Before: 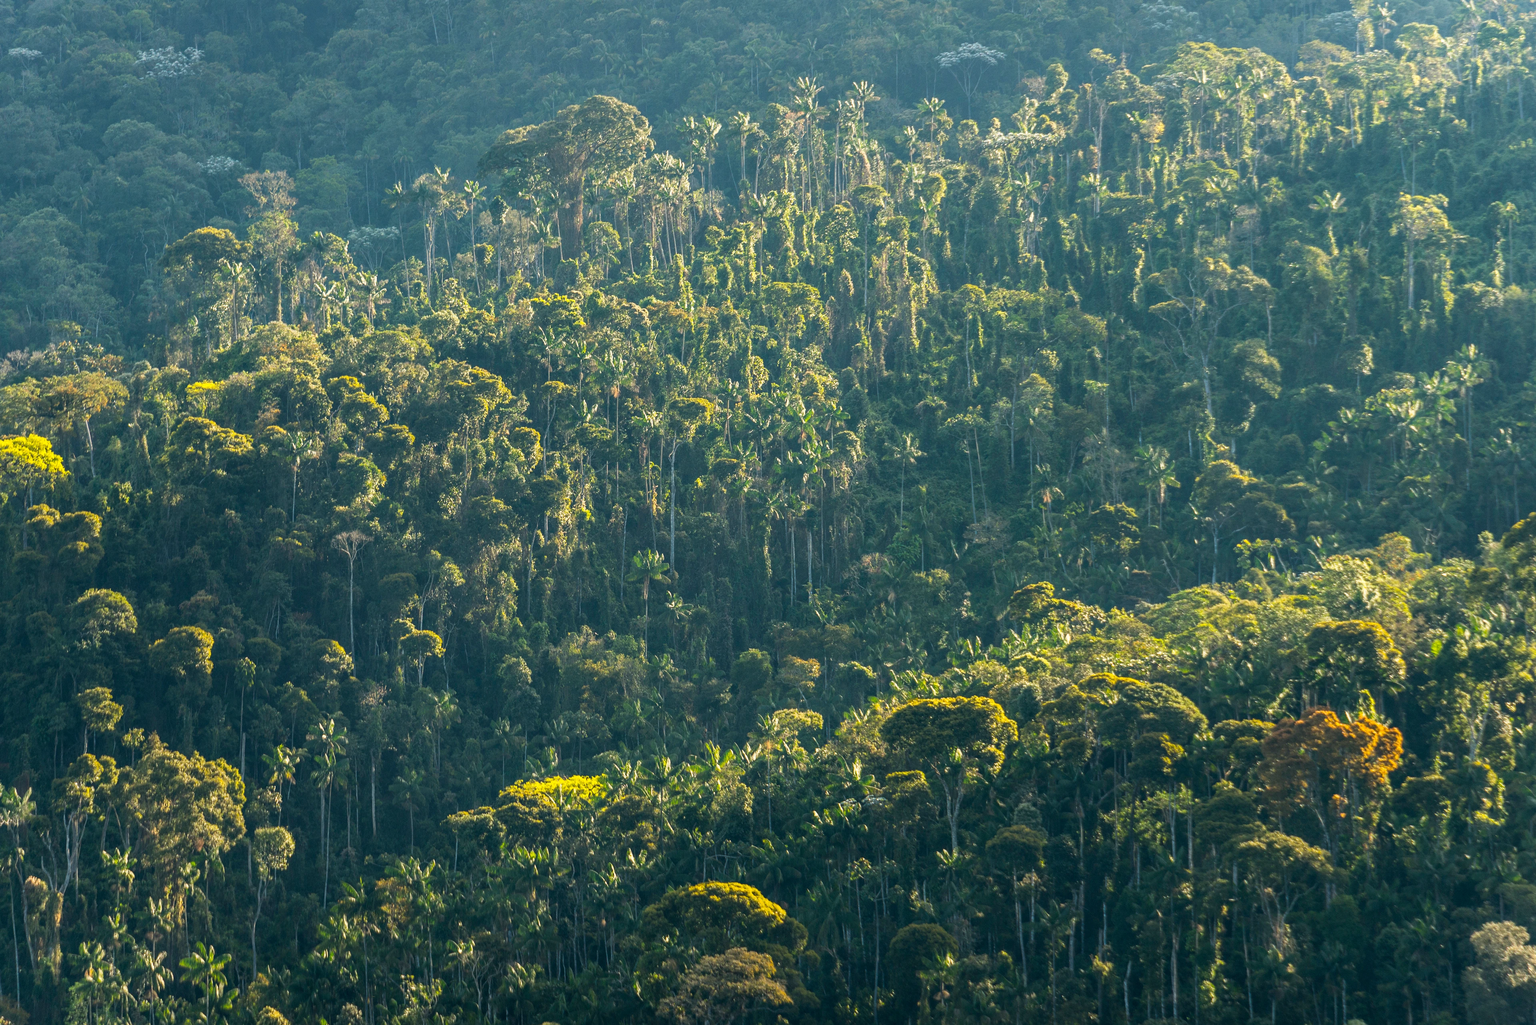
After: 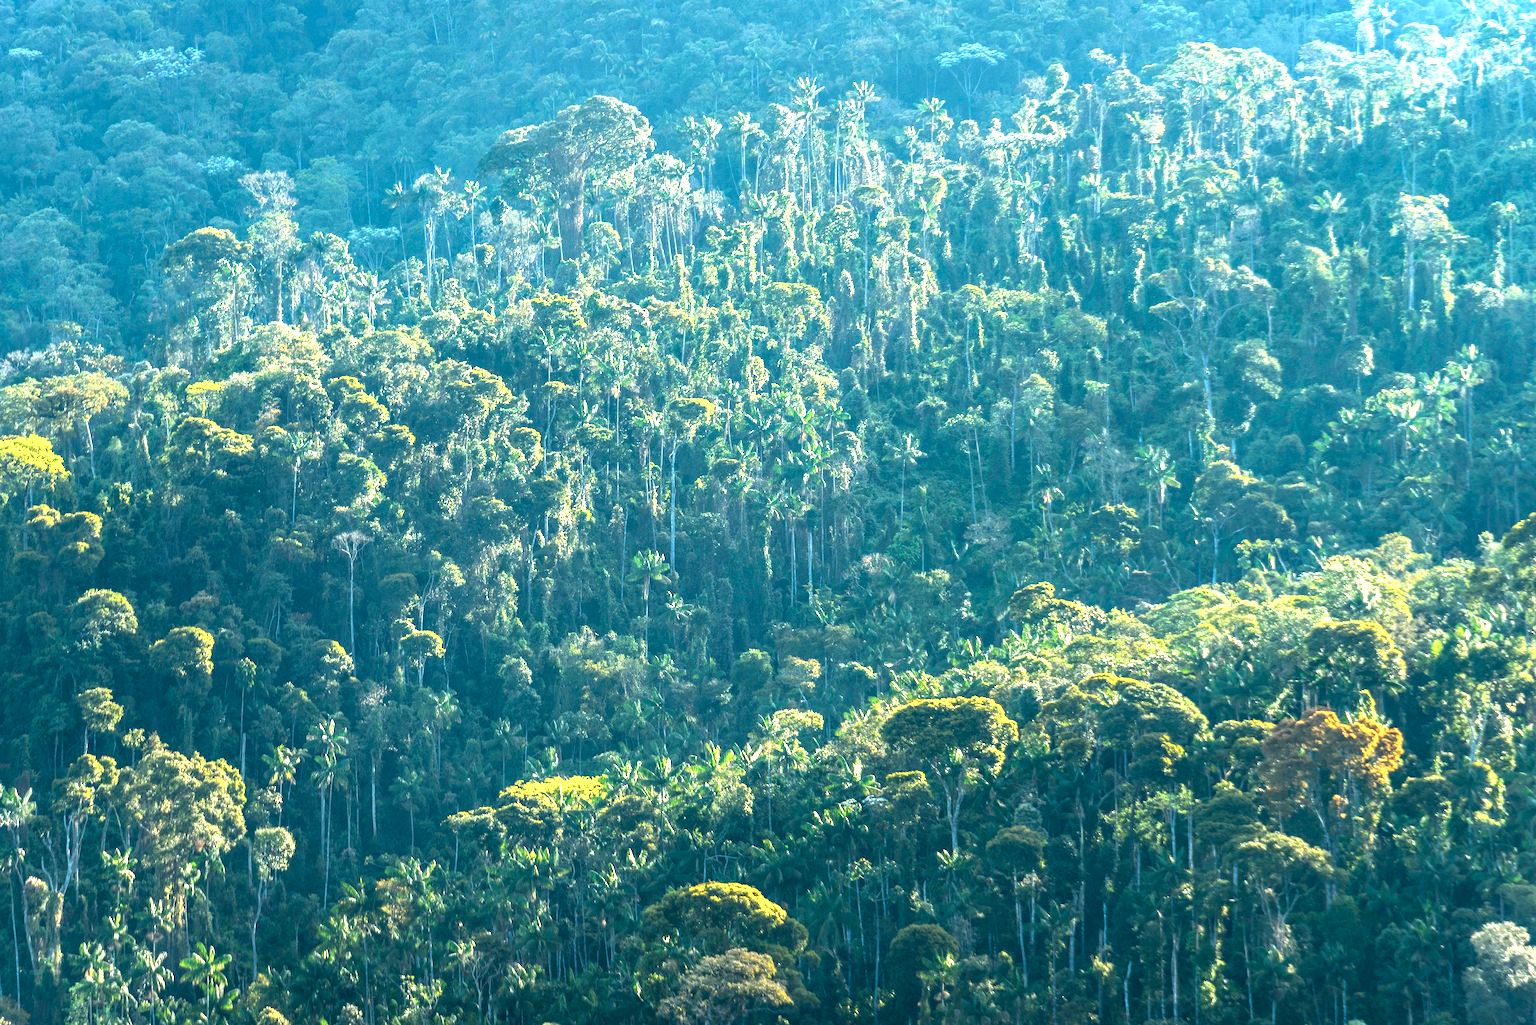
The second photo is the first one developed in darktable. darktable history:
color correction: highlights a* -10.41, highlights b* -18.67
exposure: black level correction 0, exposure 1.291 EV, compensate highlight preservation false
